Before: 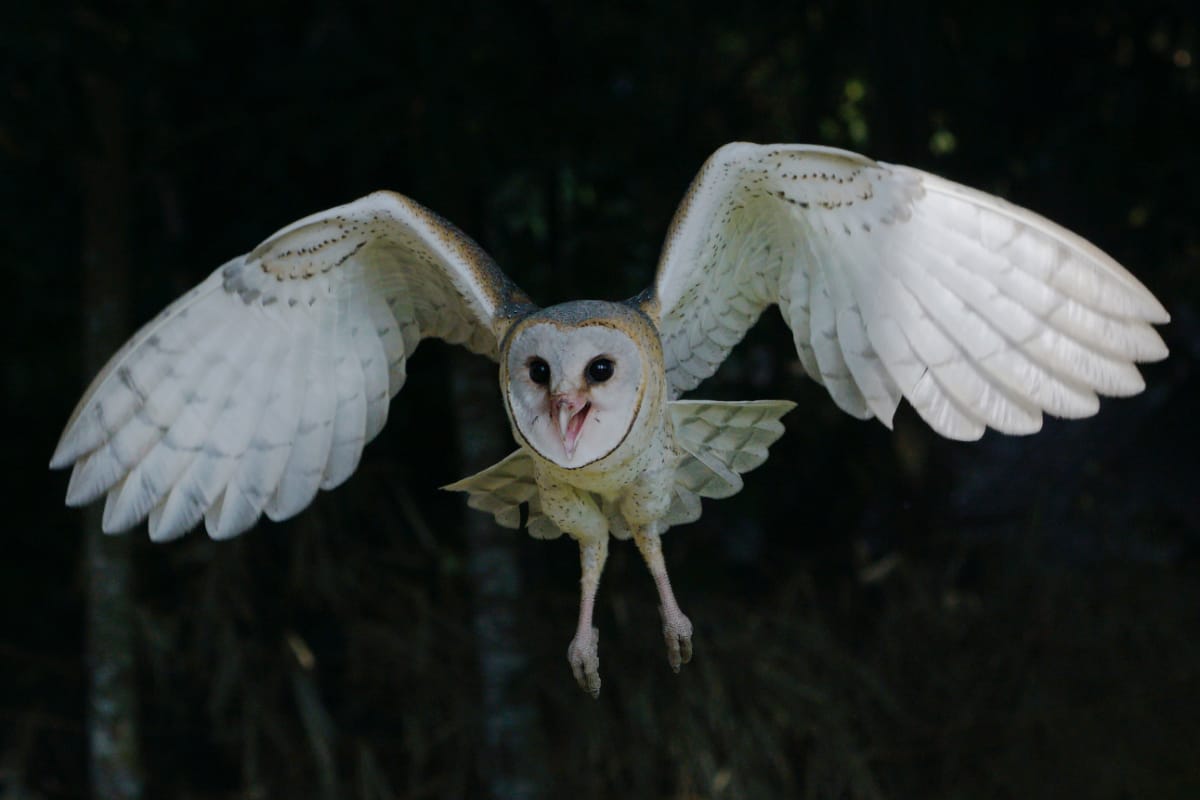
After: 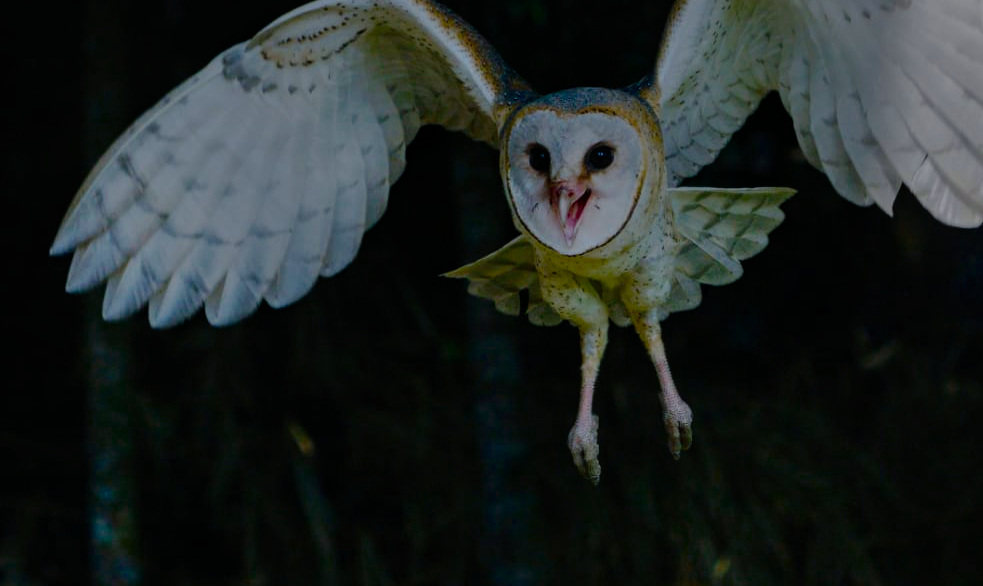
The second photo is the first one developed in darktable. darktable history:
shadows and highlights: low approximation 0.01, soften with gaussian
contrast brightness saturation: contrast 0.047
crop: top 26.67%, right 18.022%
local contrast: detail 109%
tone equalizer: -8 EV -1.98 EV, -7 EV -1.99 EV, -6 EV -1.96 EV, -5 EV -1.97 EV, -4 EV -1.97 EV, -3 EV -1.97 EV, -2 EV -1.97 EV, -1 EV -1.61 EV, +0 EV -1.99 EV, smoothing diameter 2.1%, edges refinement/feathering 21.8, mask exposure compensation -1.57 EV, filter diffusion 5
color balance rgb: shadows lift › chroma 2.058%, shadows lift › hue 249.98°, highlights gain › luminance 14.978%, linear chroma grading › shadows 9.851%, linear chroma grading › highlights 10.975%, linear chroma grading › global chroma 14.832%, linear chroma grading › mid-tones 14.807%, perceptual saturation grading › global saturation 20%, perceptual saturation grading › highlights -49.423%, perceptual saturation grading › shadows 24.382%, perceptual brilliance grading › global brilliance 3.363%, saturation formula JzAzBz (2021)
